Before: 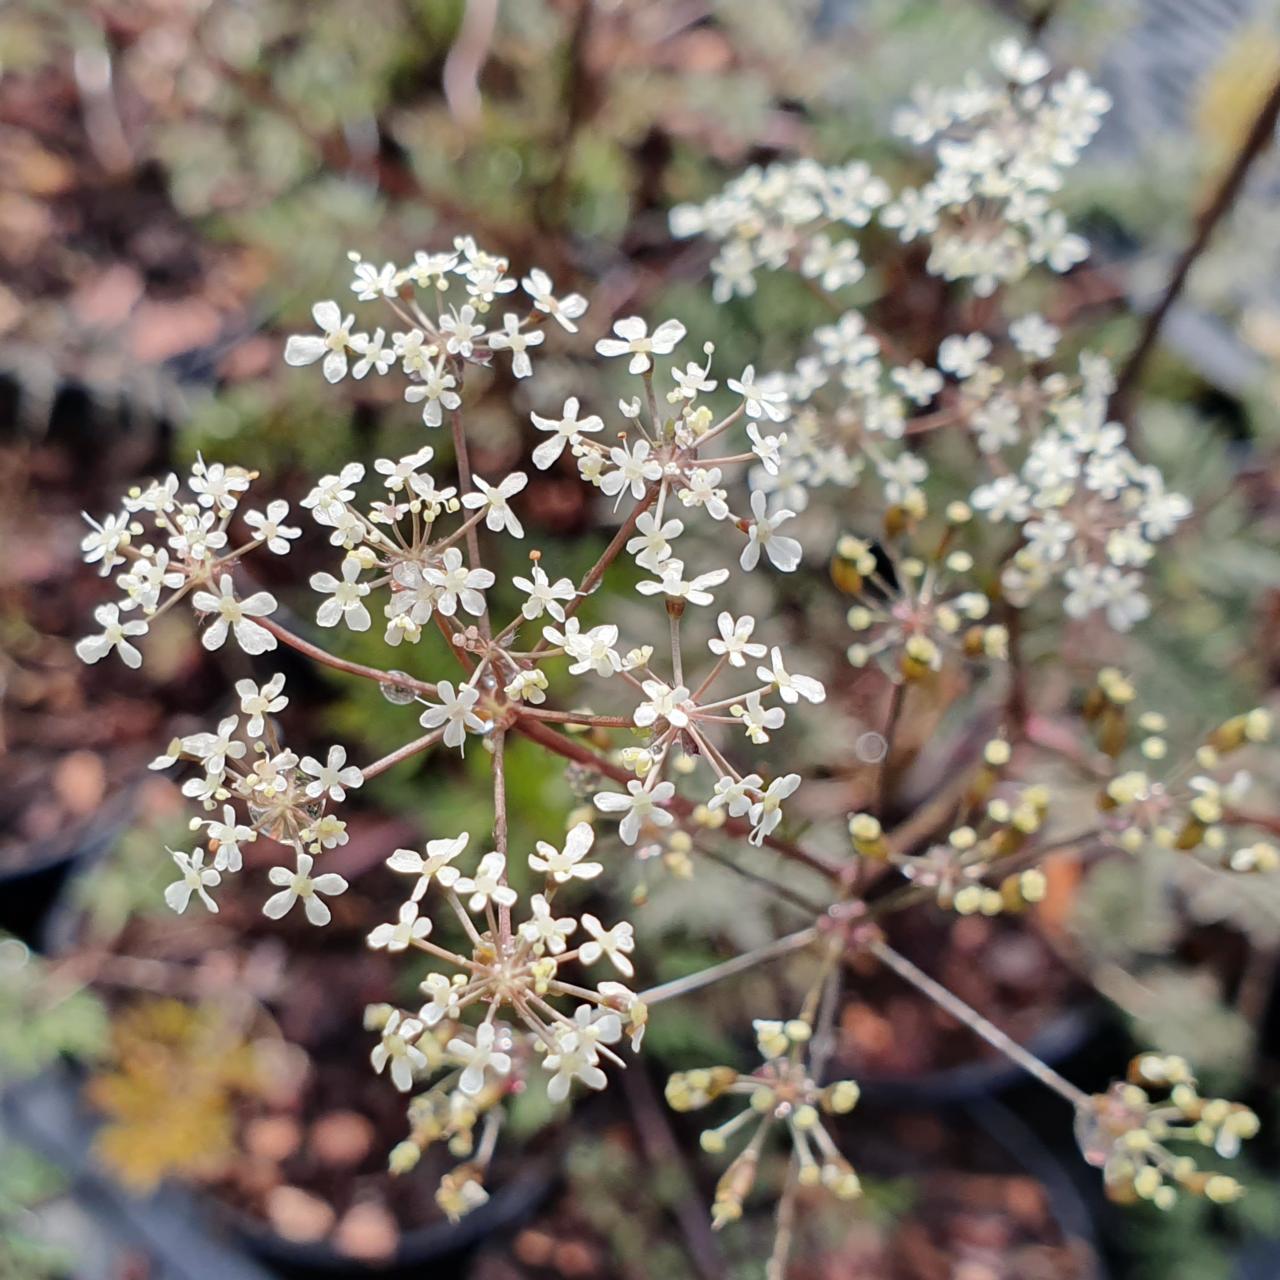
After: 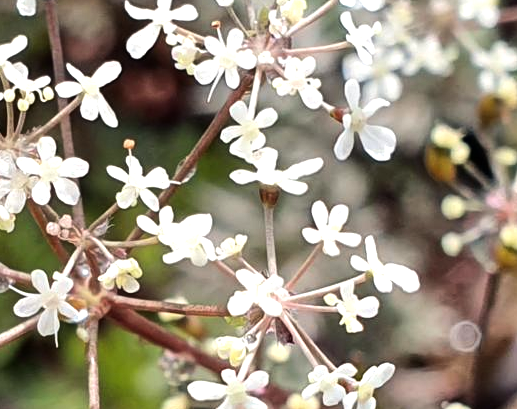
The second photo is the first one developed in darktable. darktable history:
crop: left 31.751%, top 32.172%, right 27.8%, bottom 35.83%
tone equalizer: -8 EV -0.75 EV, -7 EV -0.7 EV, -6 EV -0.6 EV, -5 EV -0.4 EV, -3 EV 0.4 EV, -2 EV 0.6 EV, -1 EV 0.7 EV, +0 EV 0.75 EV, edges refinement/feathering 500, mask exposure compensation -1.57 EV, preserve details no
